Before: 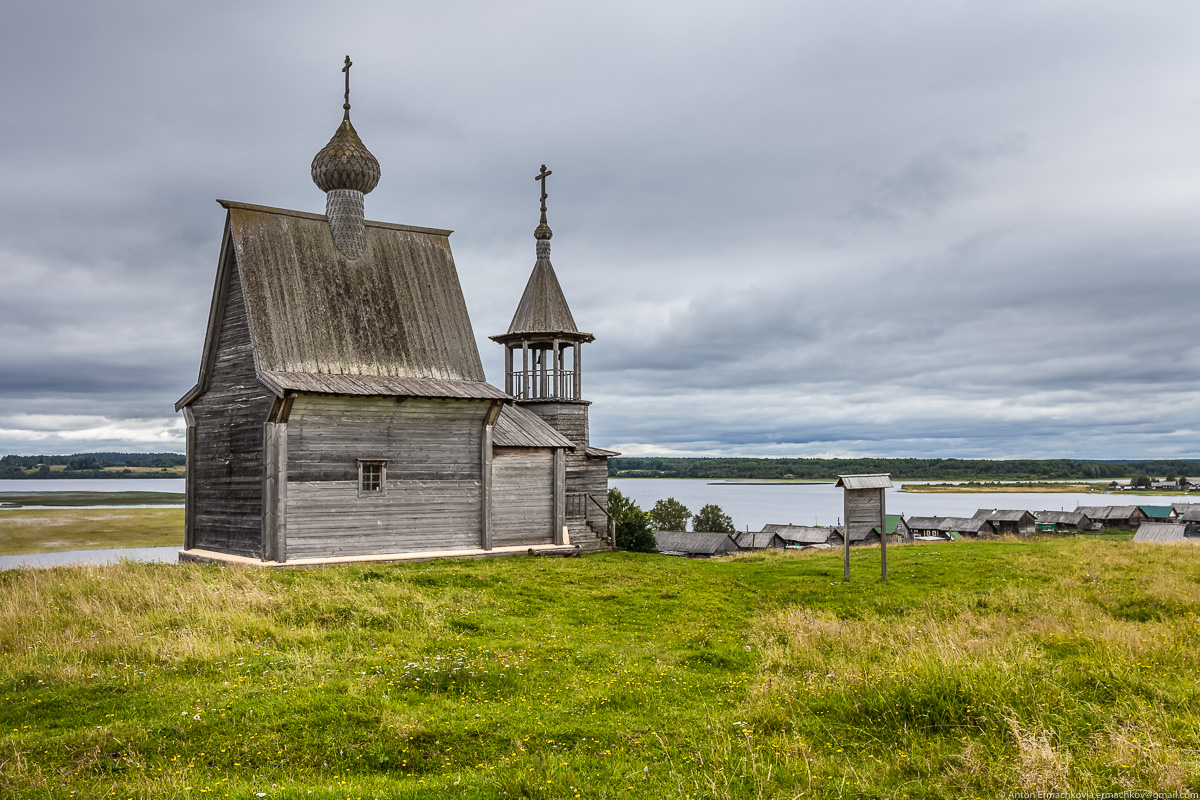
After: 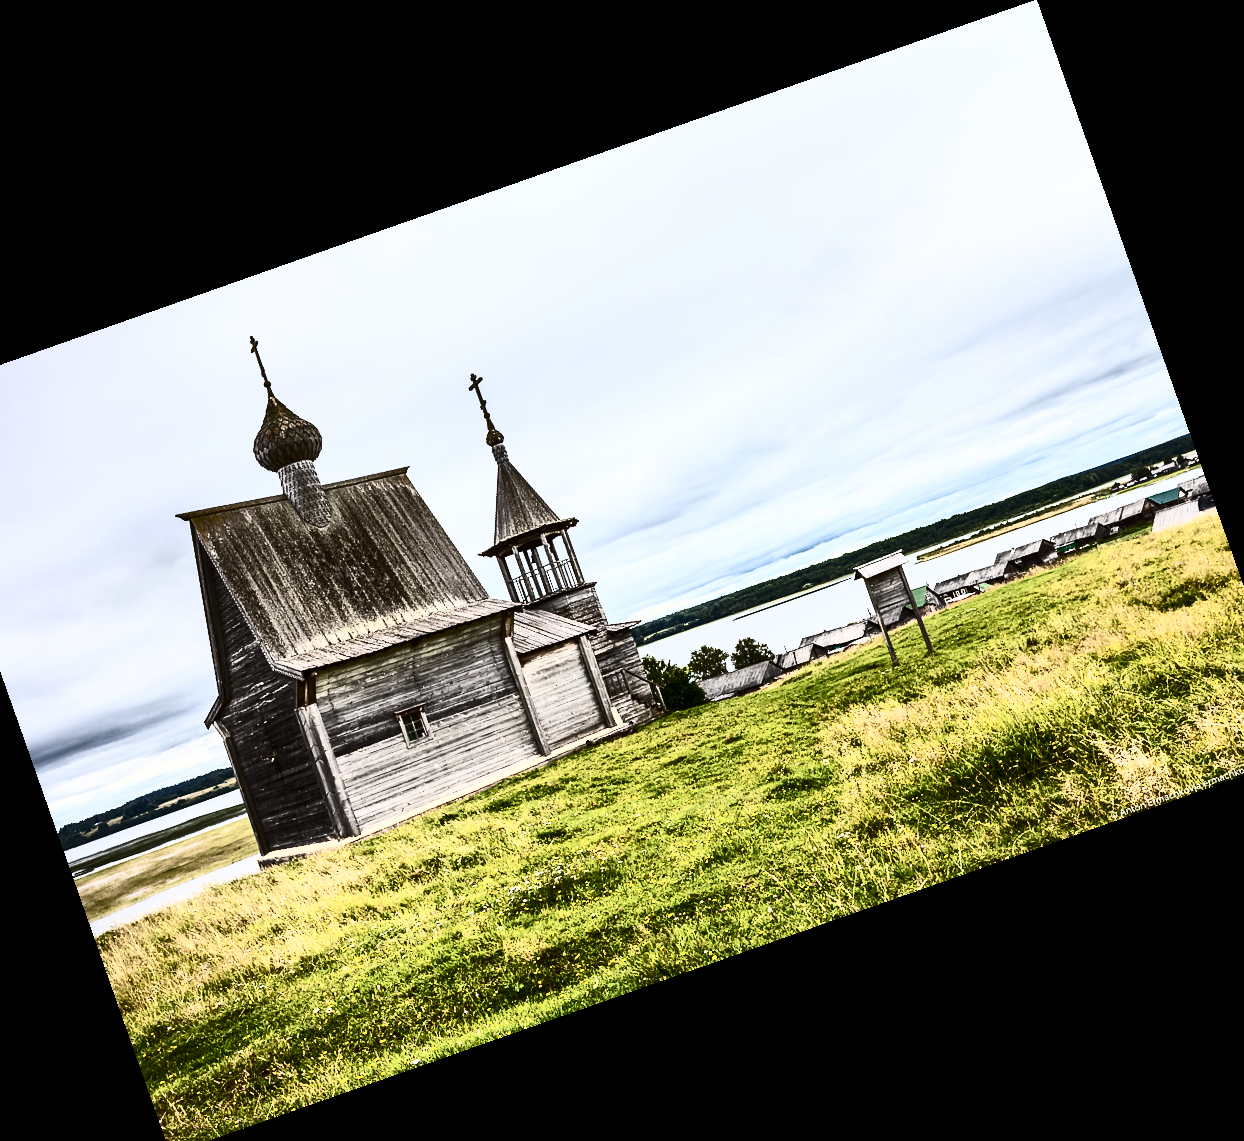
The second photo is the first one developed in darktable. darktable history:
contrast brightness saturation: contrast 0.93, brightness 0.2
crop and rotate: angle 19.43°, left 6.812%, right 4.125%, bottom 1.087%
